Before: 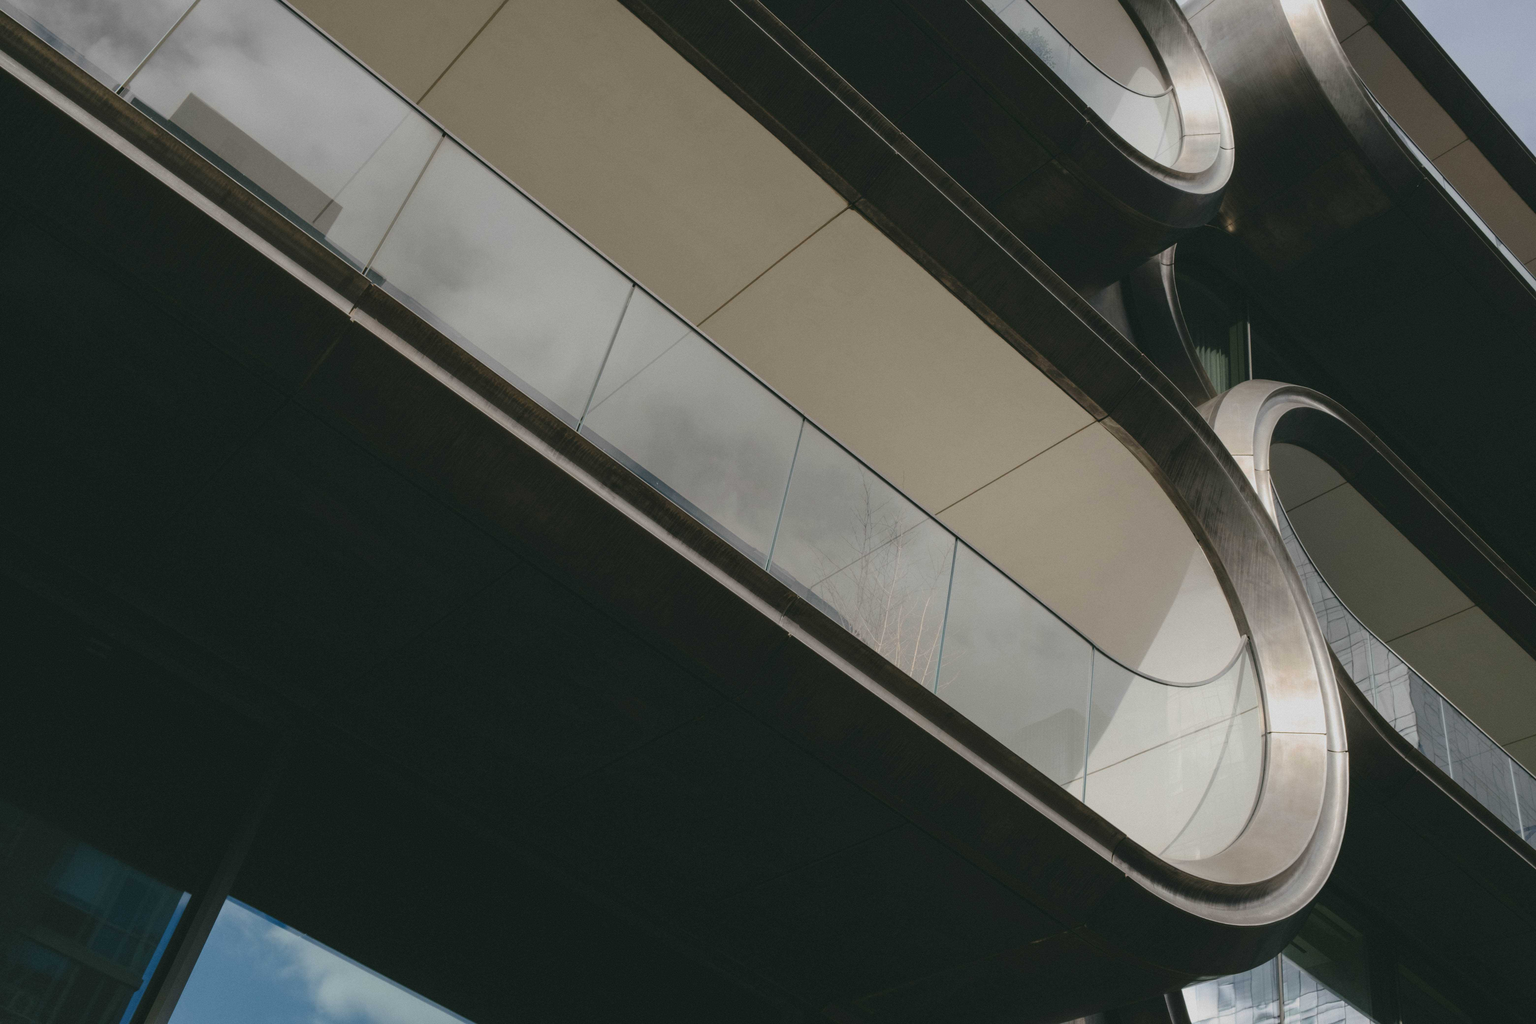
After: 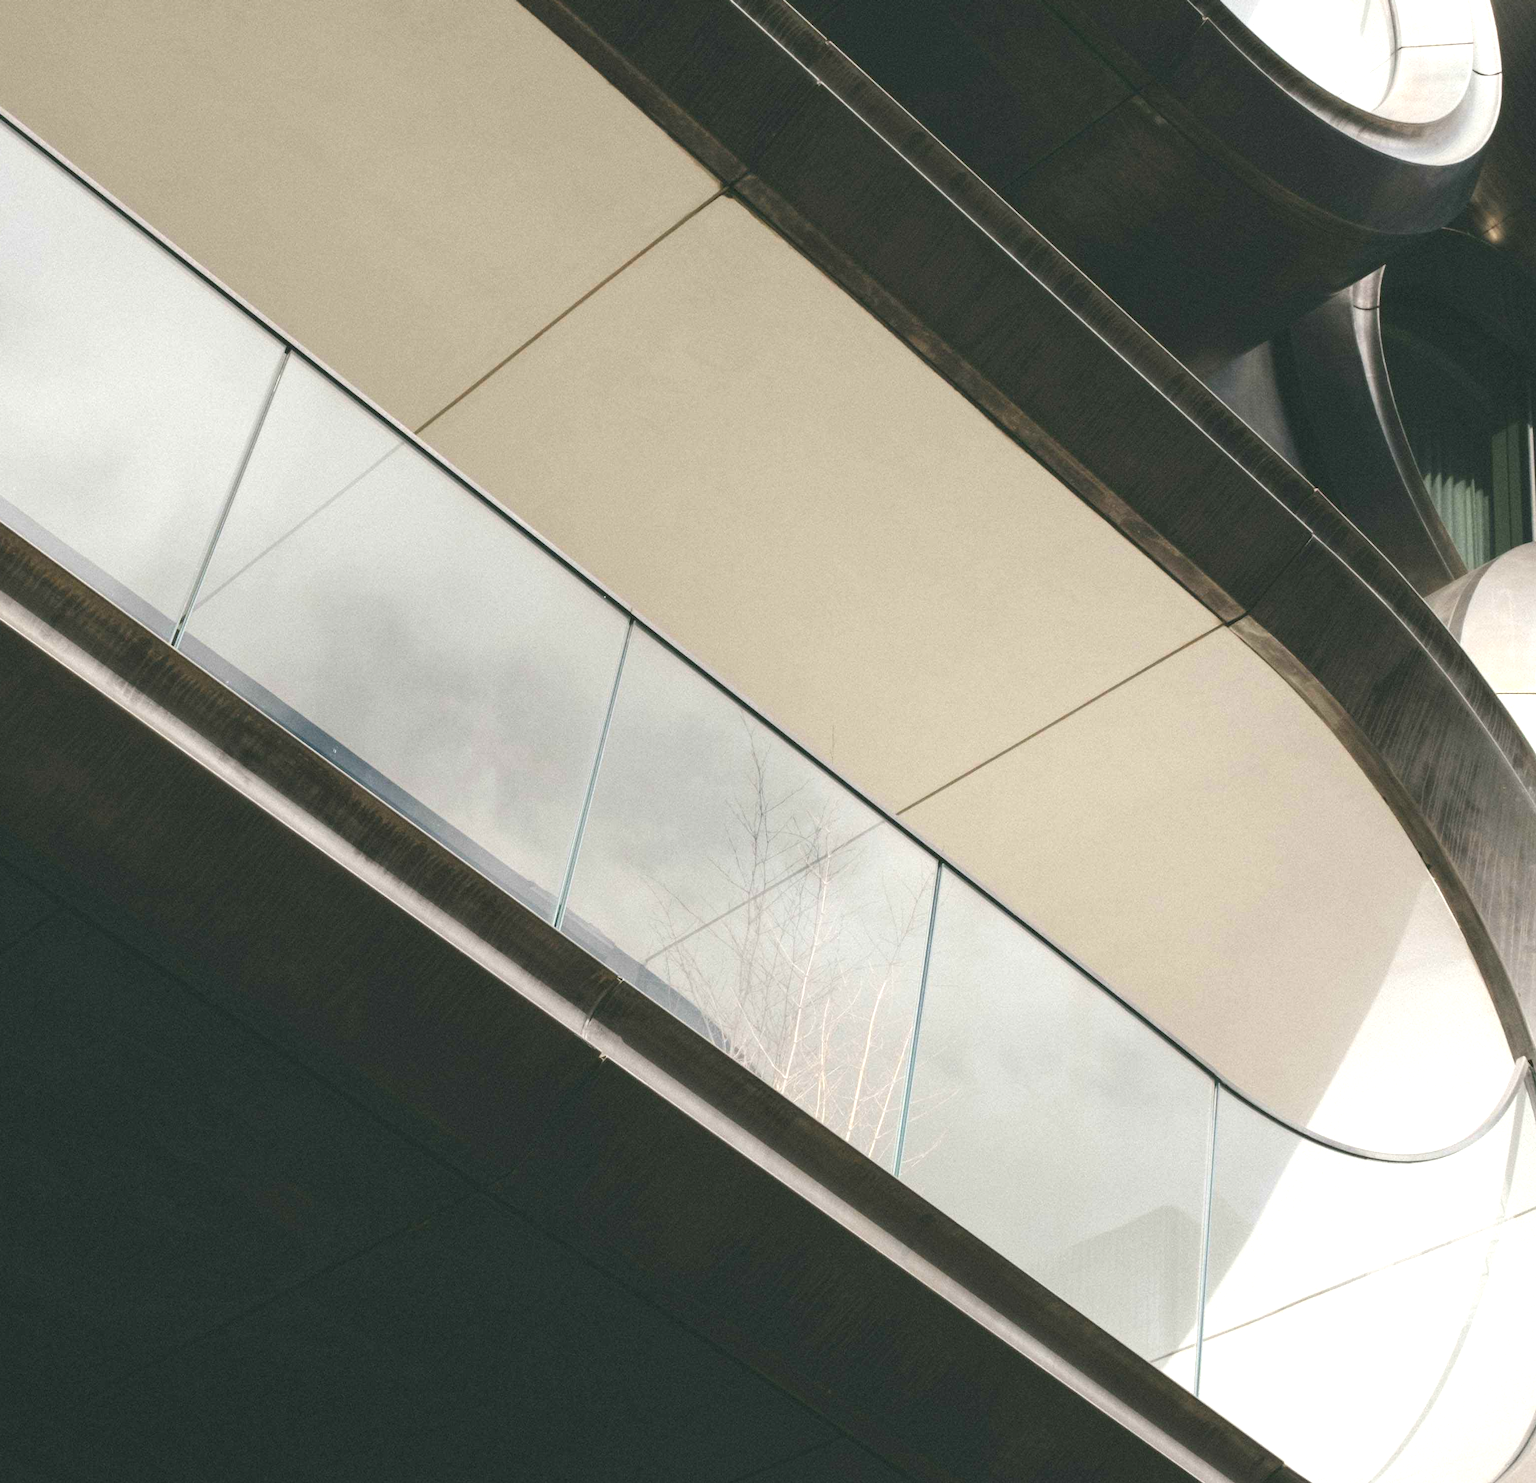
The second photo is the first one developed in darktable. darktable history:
contrast brightness saturation: saturation -0.052
crop: left 32.023%, top 10.969%, right 18.518%, bottom 17.376%
tone equalizer: on, module defaults
exposure: black level correction 0, exposure 1.193 EV, compensate highlight preservation false
